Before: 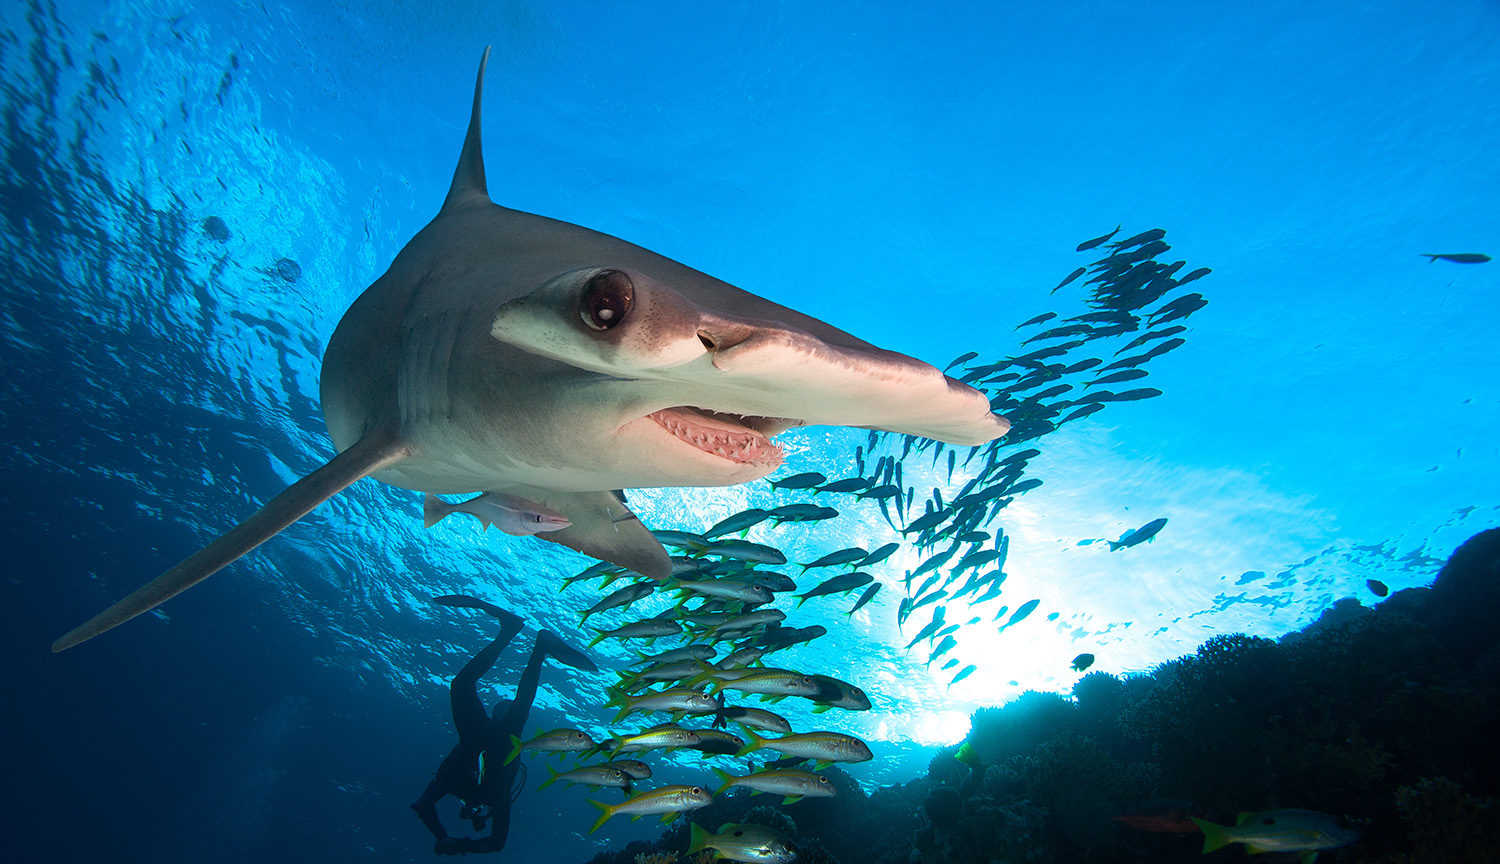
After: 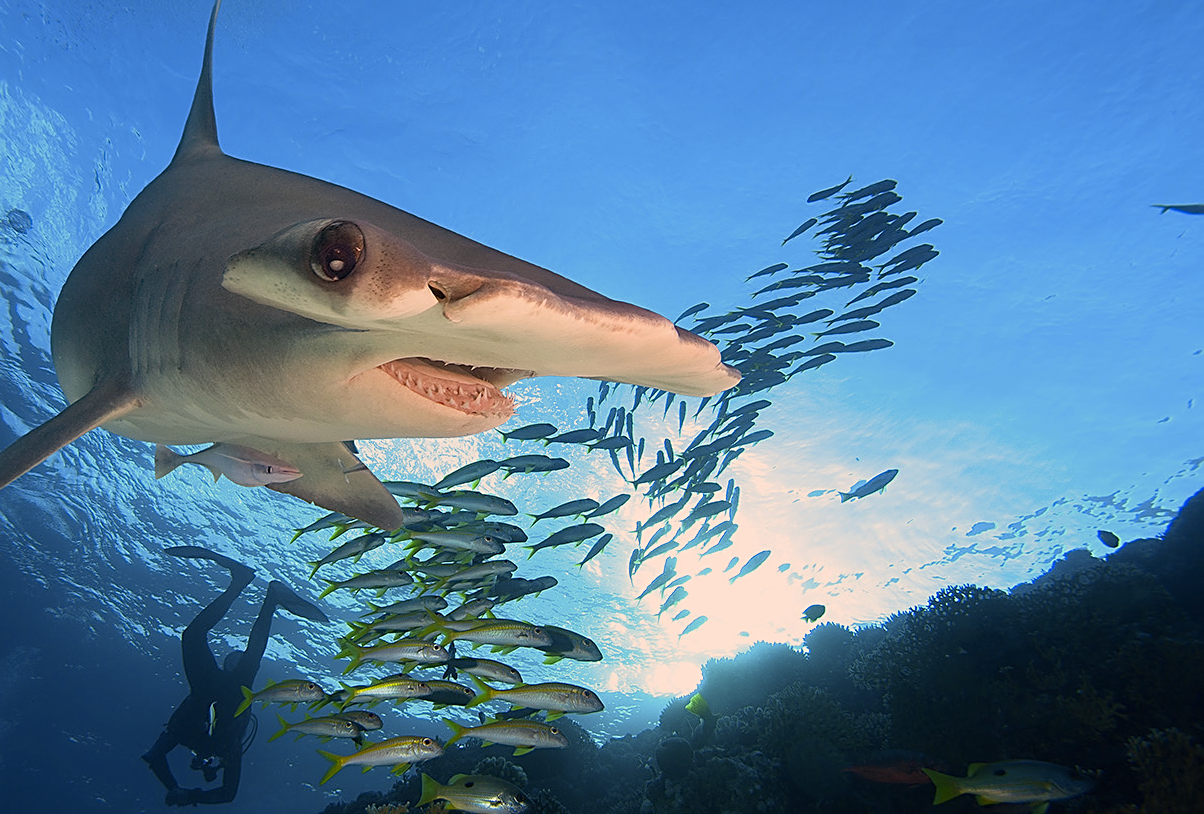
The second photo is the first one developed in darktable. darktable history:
color balance rgb: perceptual saturation grading › global saturation -0.31%, global vibrance -8%, contrast -13%, saturation formula JzAzBz (2021)
white balance: red 1, blue 1
exposure: compensate highlight preservation false
sharpen: on, module defaults
crop and rotate: left 17.959%, top 5.771%, right 1.742%
color correction: highlights a* 11.96, highlights b* 11.58
color contrast: green-magenta contrast 0.8, blue-yellow contrast 1.1, unbound 0
tone equalizer: -8 EV -1.84 EV, -7 EV -1.16 EV, -6 EV -1.62 EV, smoothing diameter 25%, edges refinement/feathering 10, preserve details guided filter
